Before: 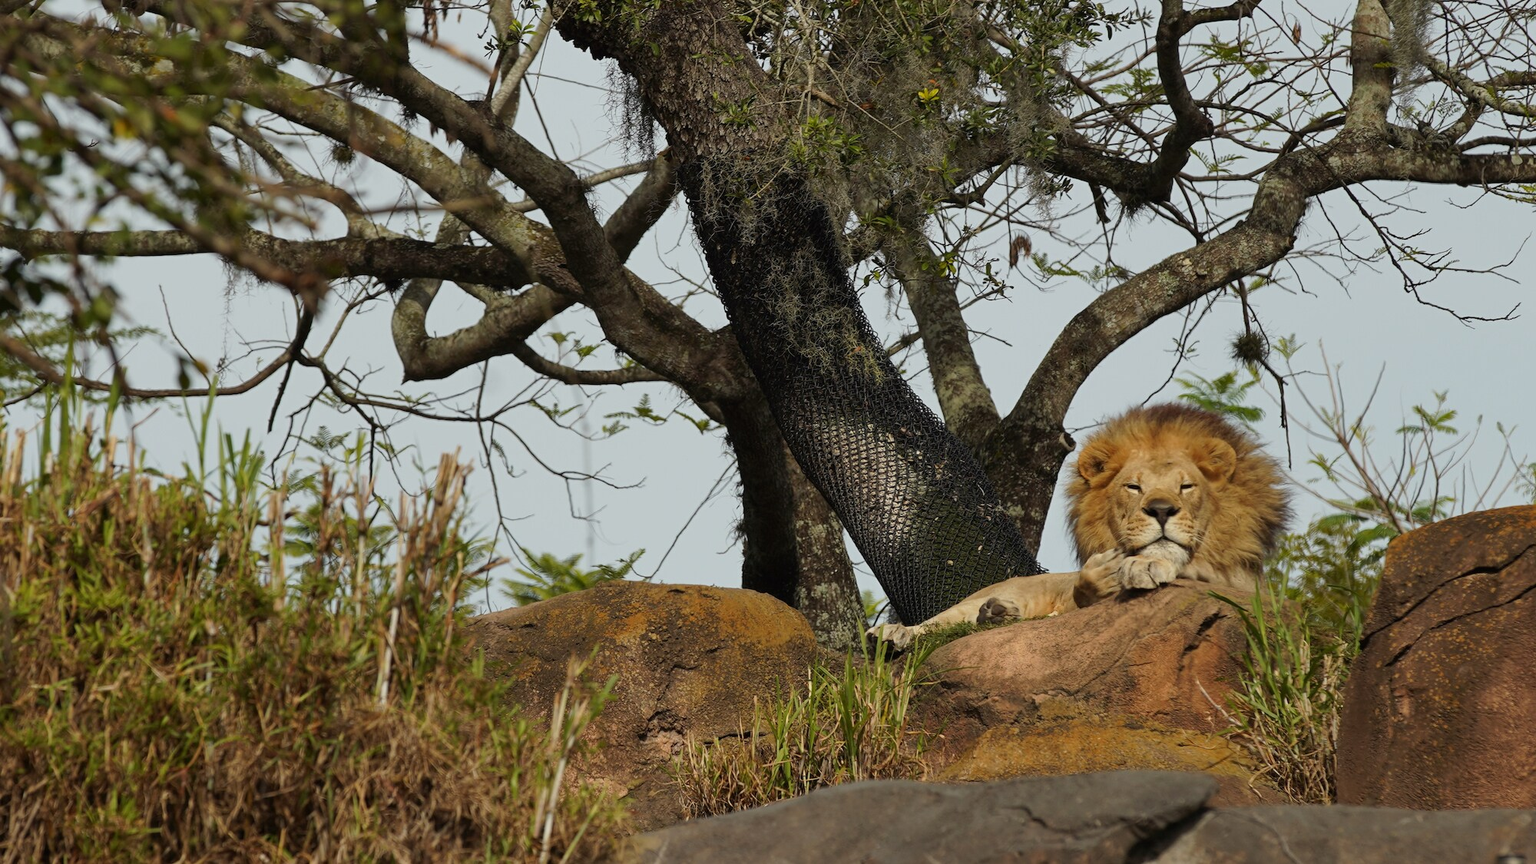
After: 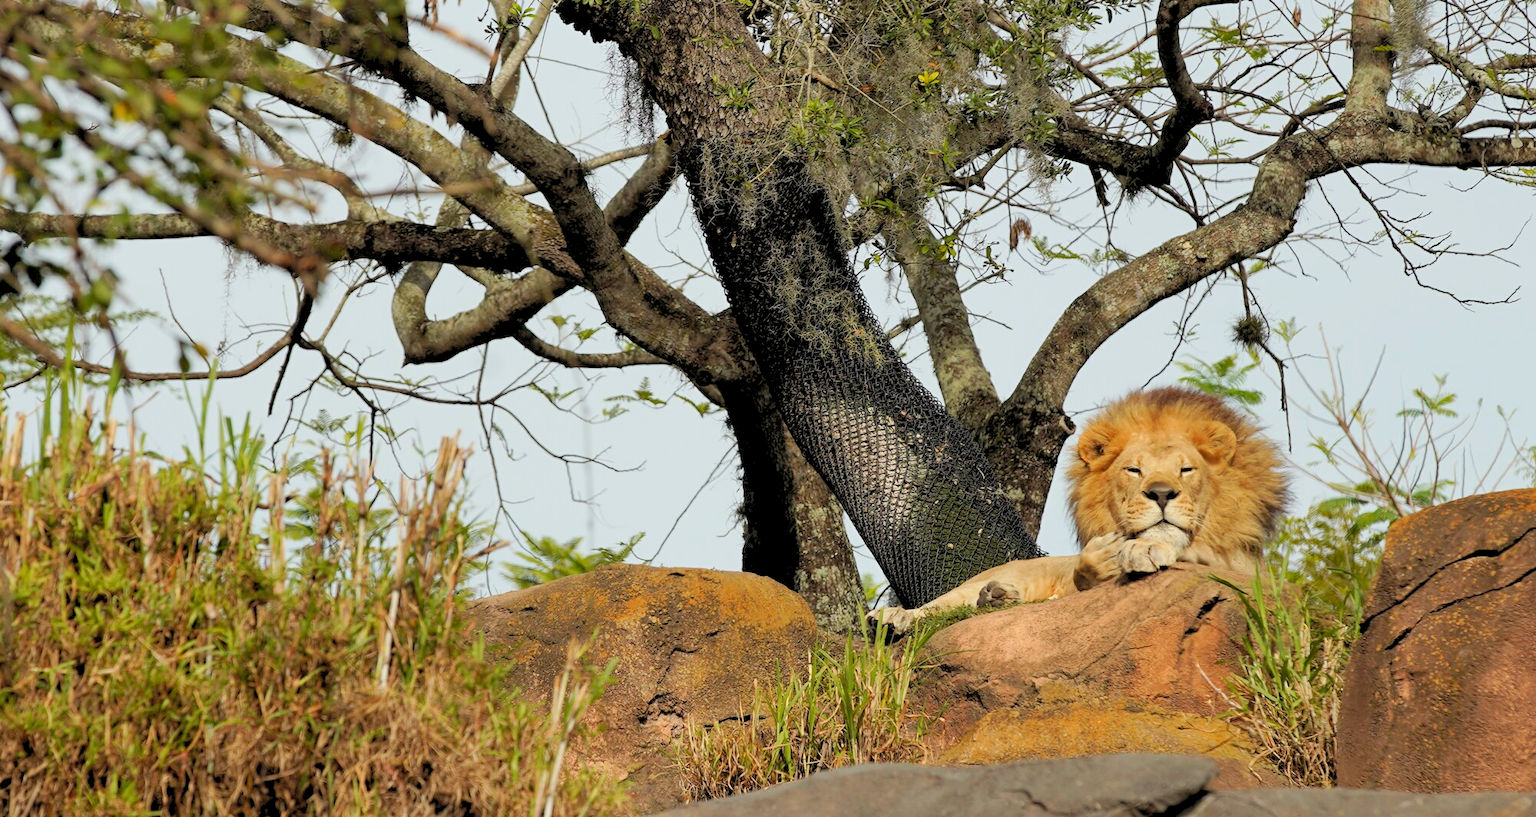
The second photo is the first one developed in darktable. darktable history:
levels: levels [0.072, 0.414, 0.976]
crop and rotate: top 1.983%, bottom 3.295%
